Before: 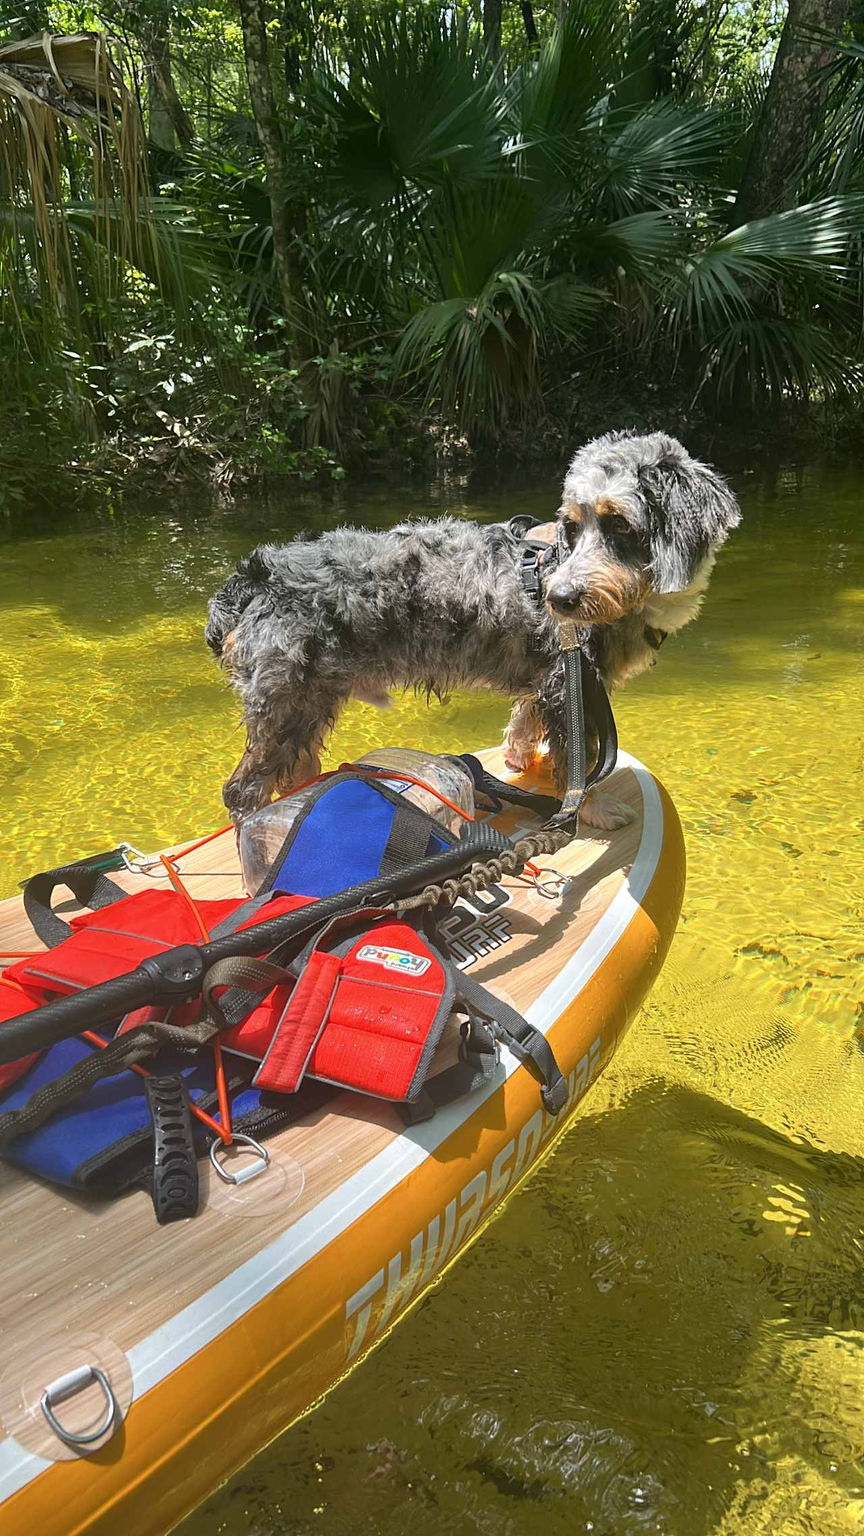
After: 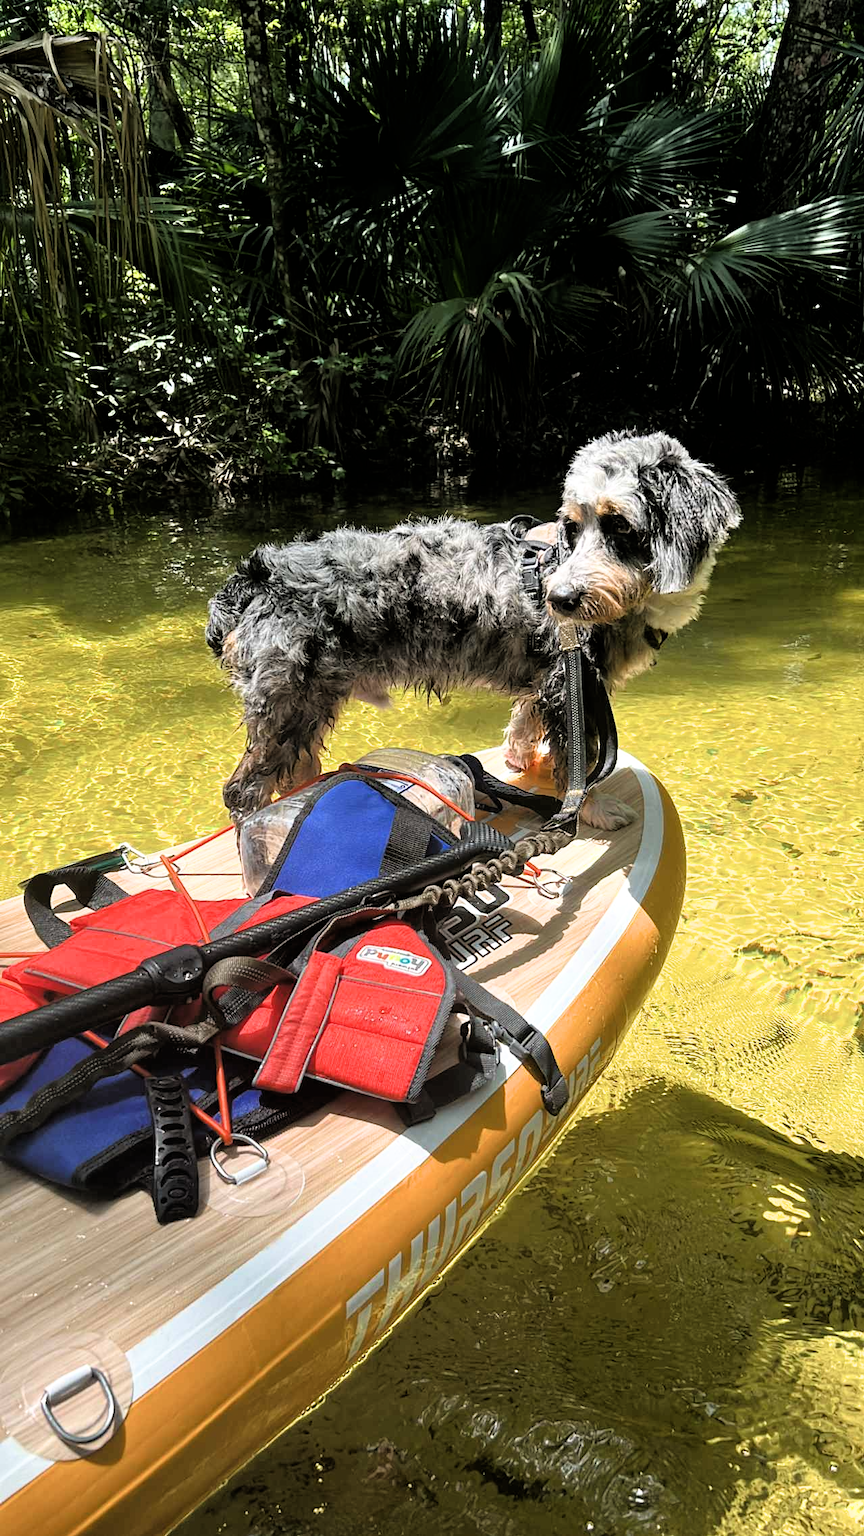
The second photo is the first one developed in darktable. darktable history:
exposure: black level correction -0.003, exposure 0.04 EV, compensate highlight preservation false
filmic rgb: black relative exposure -3.64 EV, white relative exposure 2.44 EV, hardness 3.29
